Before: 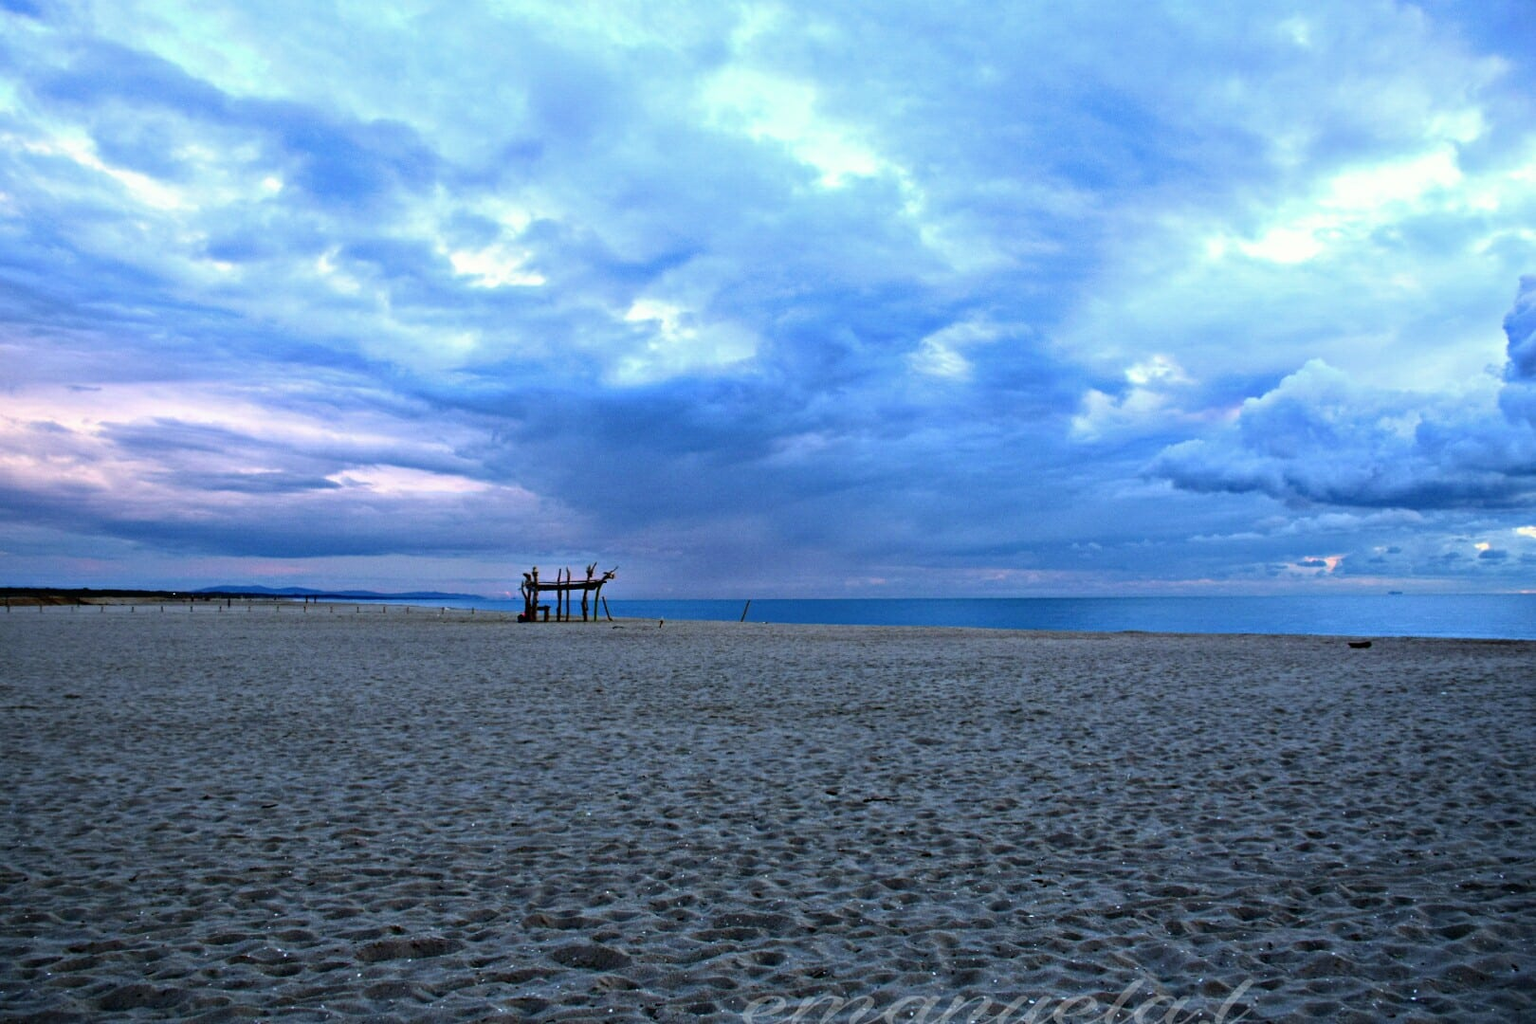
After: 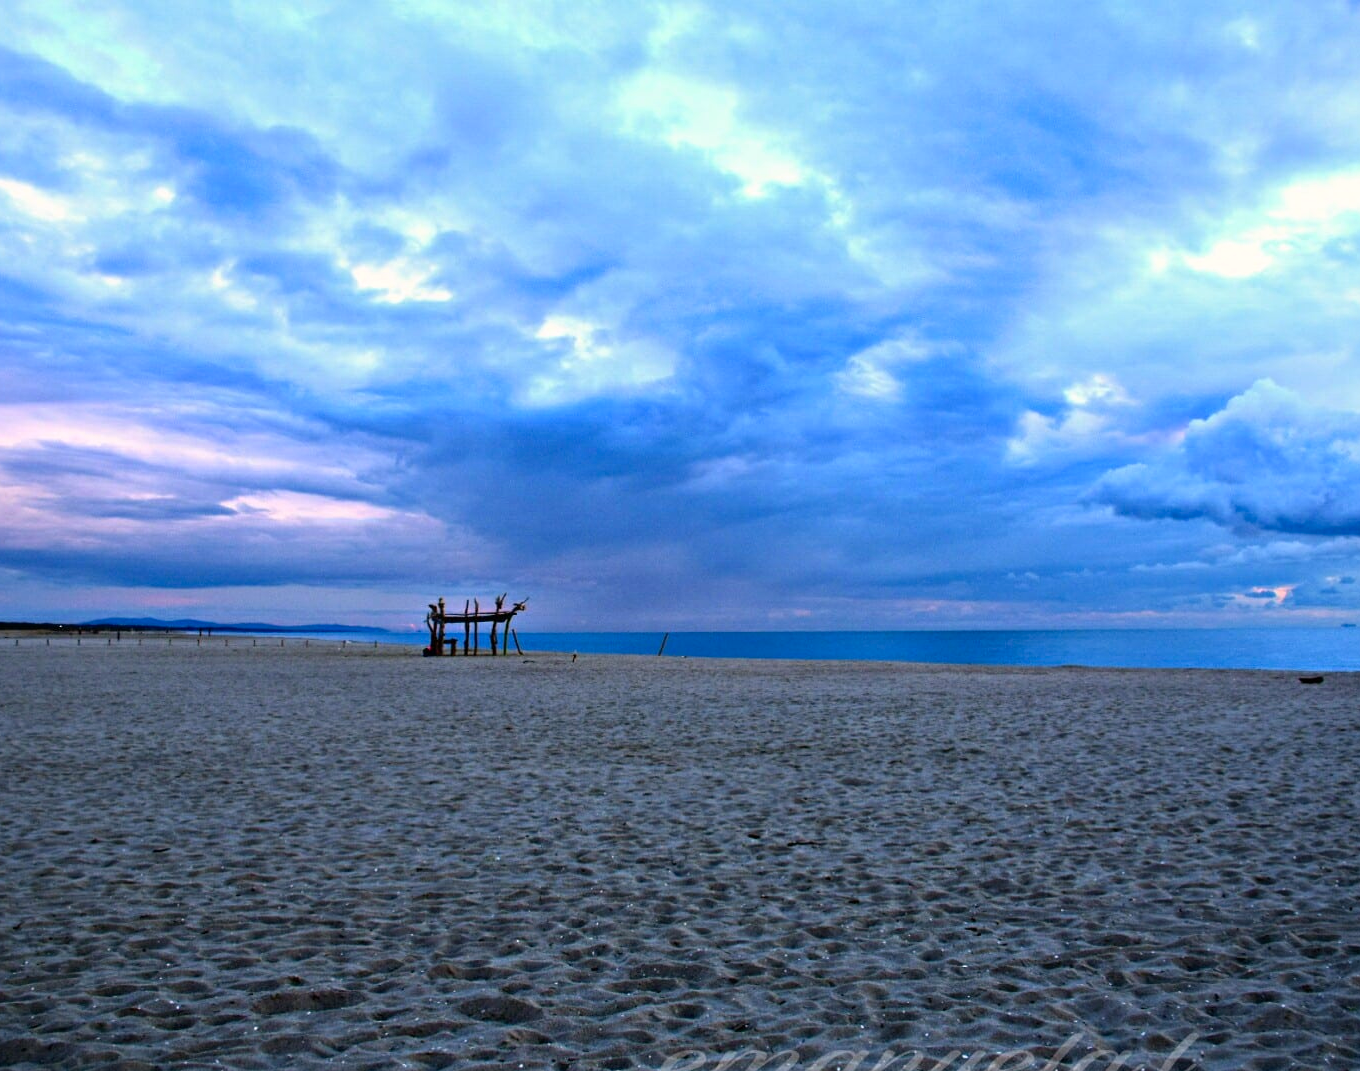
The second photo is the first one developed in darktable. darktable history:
color correction: highlights a* 3.22, highlights b* 1.93, saturation 1.19
crop: left 7.598%, right 7.873%
